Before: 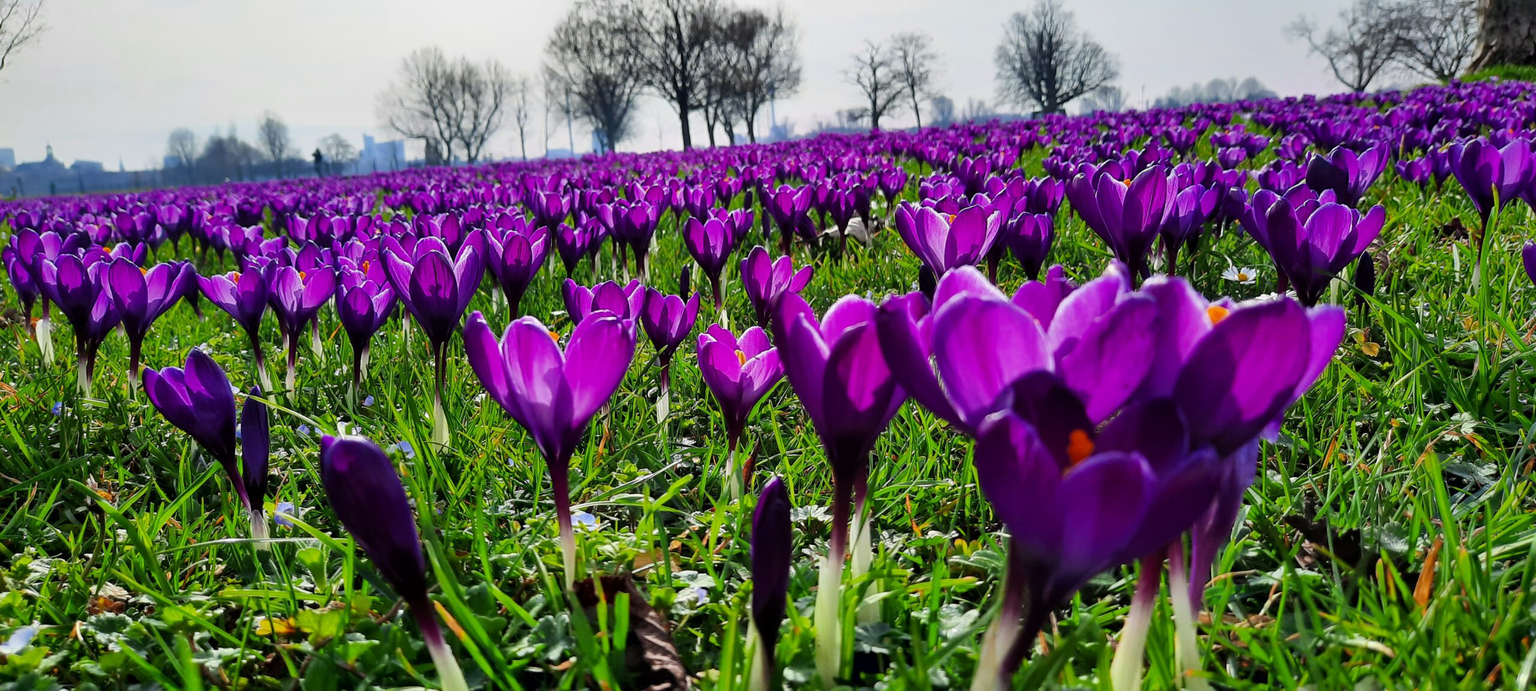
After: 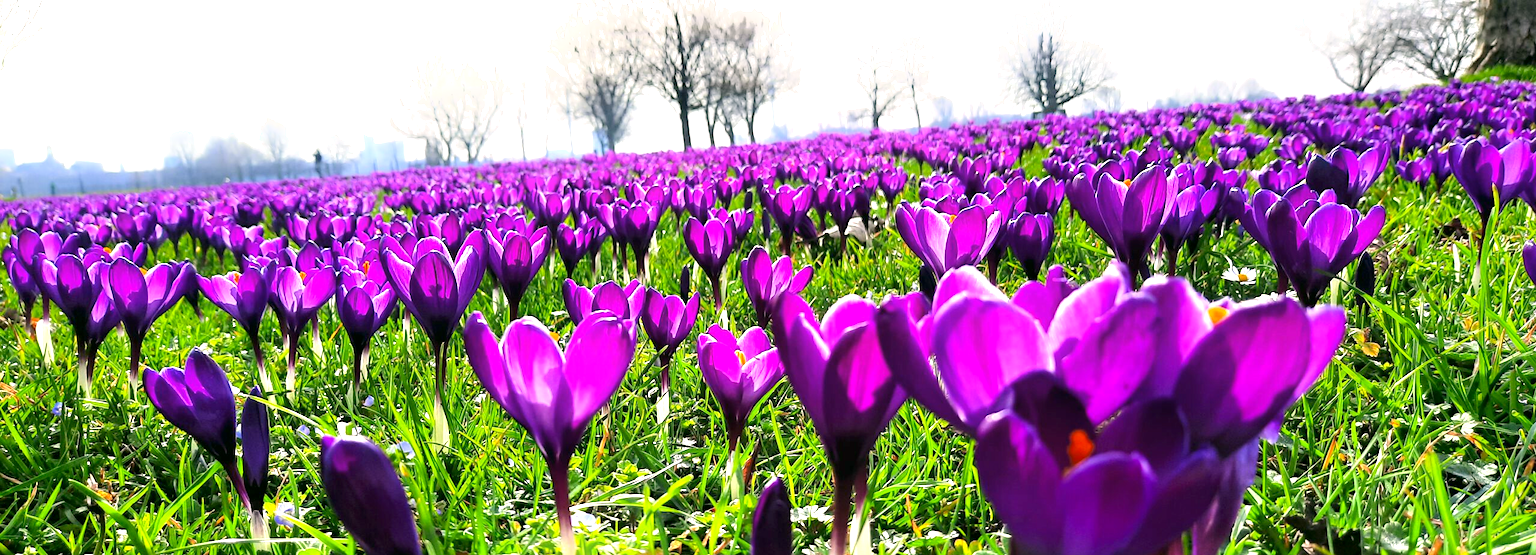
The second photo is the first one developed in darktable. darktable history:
crop: bottom 19.644%
shadows and highlights: shadows -40.15, highlights 62.88, soften with gaussian
color correction: highlights a* 4.02, highlights b* 4.98, shadows a* -7.55, shadows b* 4.98
exposure: exposure 1.223 EV, compensate highlight preservation false
